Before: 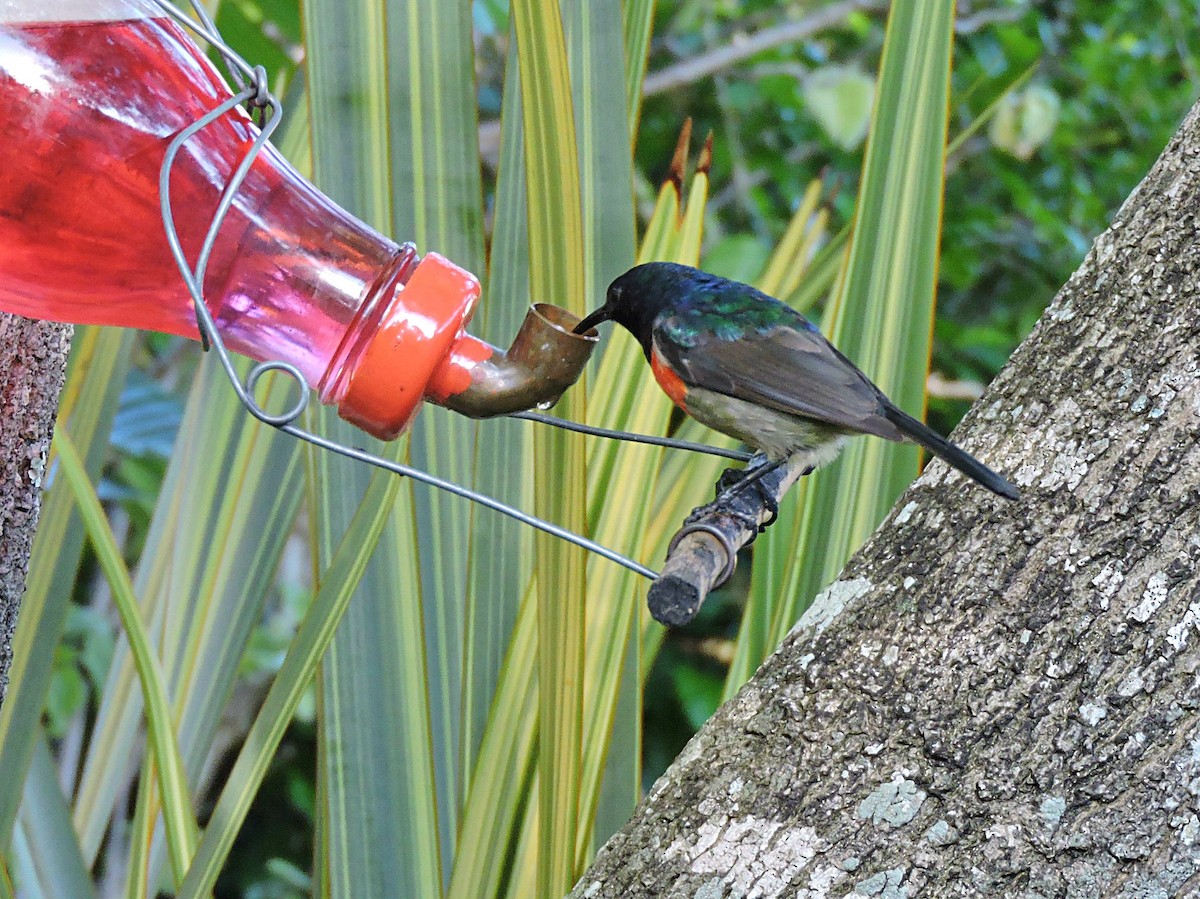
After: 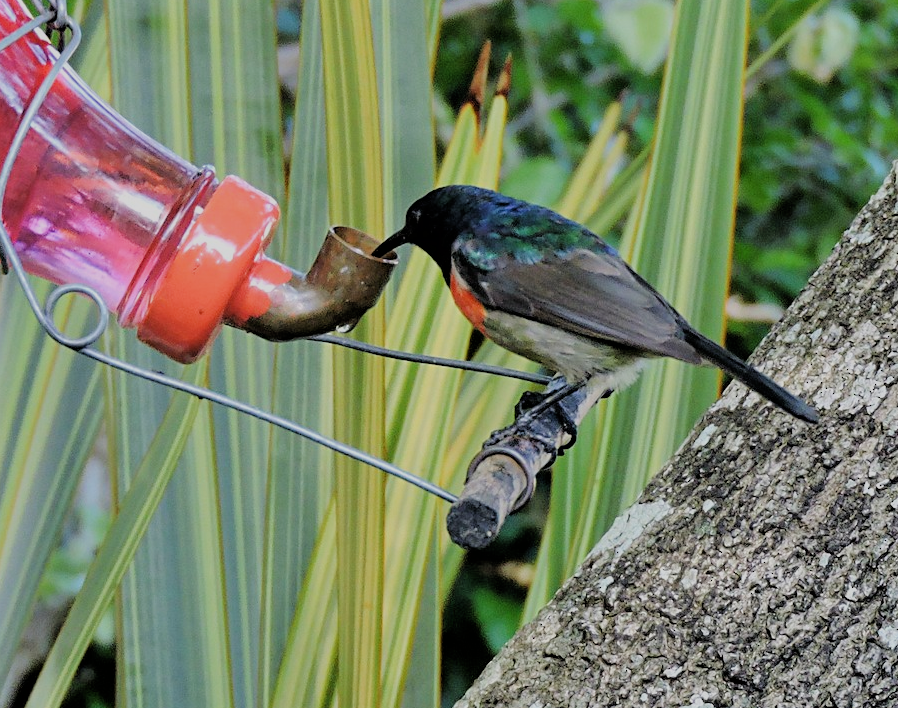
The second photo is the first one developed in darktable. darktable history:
filmic rgb: black relative exposure -4.38 EV, white relative exposure 4.56 EV, hardness 2.37, contrast 1.05
crop: left 16.768%, top 8.653%, right 8.362%, bottom 12.485%
